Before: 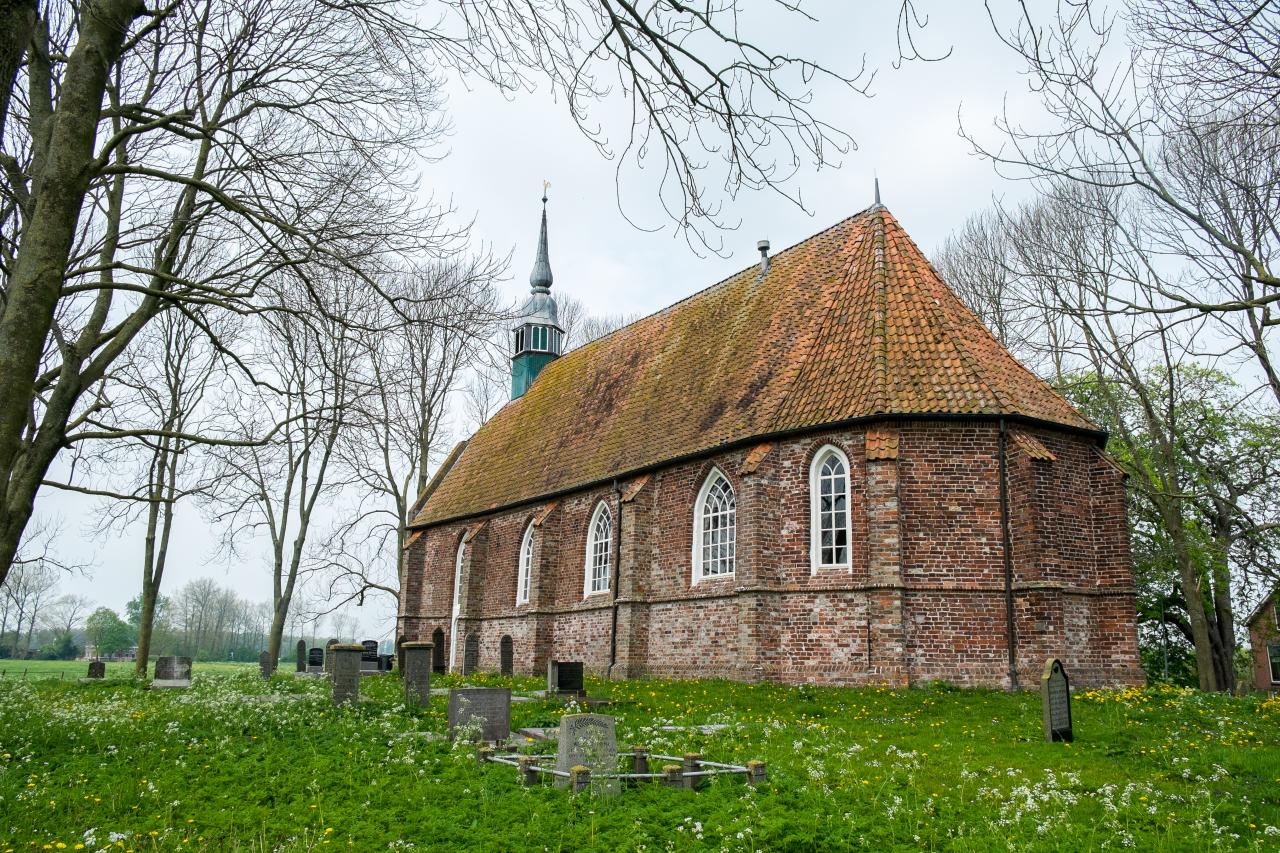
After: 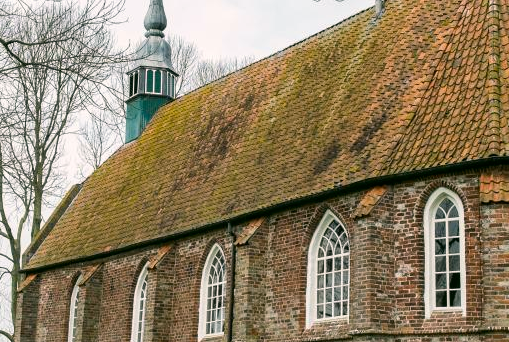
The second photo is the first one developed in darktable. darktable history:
crop: left 30.216%, top 30.174%, right 29.986%, bottom 29.669%
color correction: highlights a* 4.05, highlights b* 4.92, shadows a* -7.01, shadows b* 4.77
